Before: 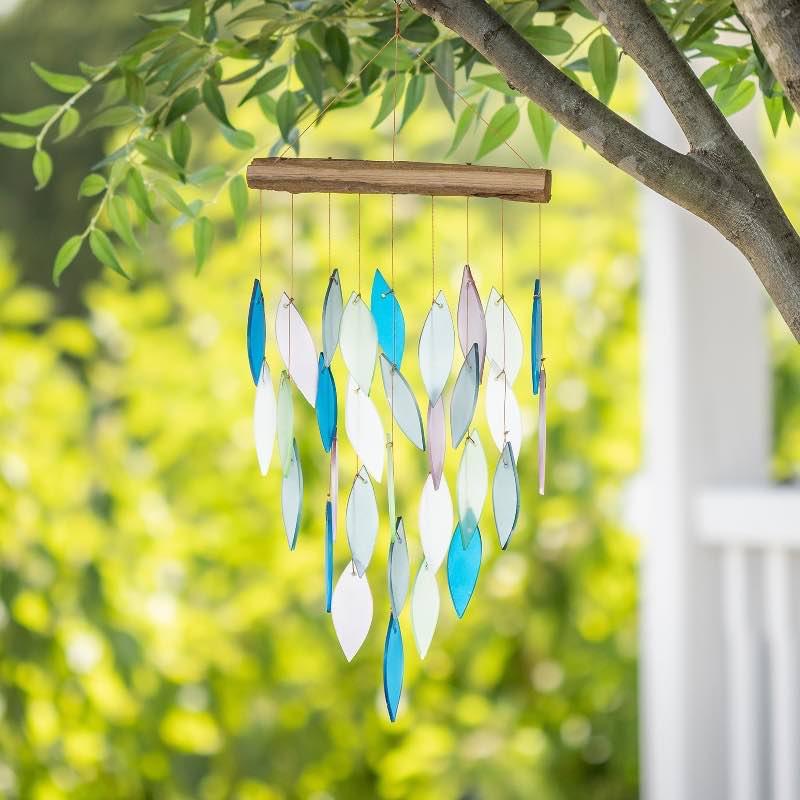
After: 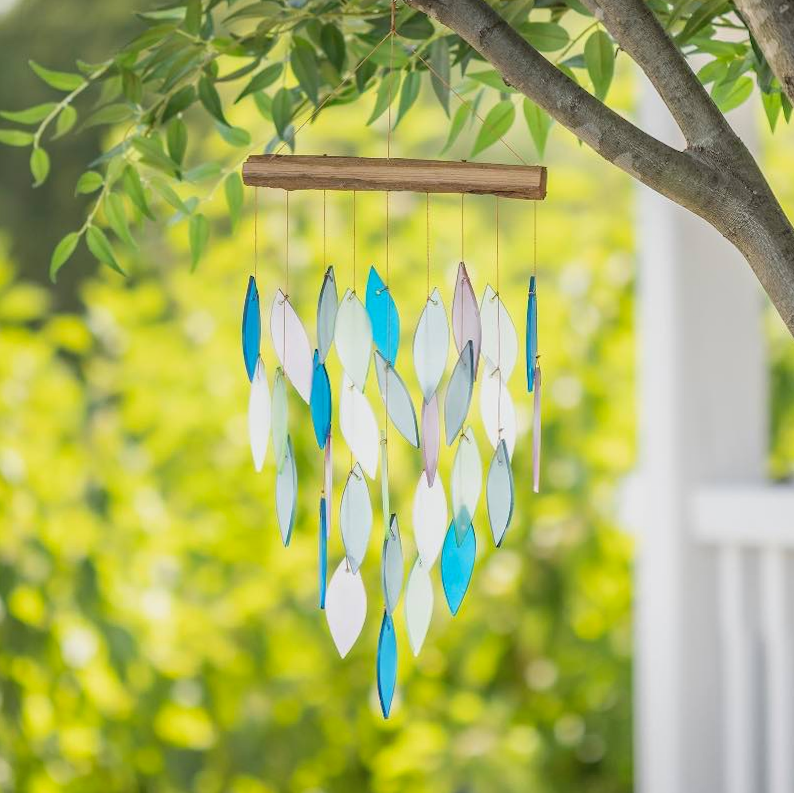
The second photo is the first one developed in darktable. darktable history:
rotate and perspective: rotation 0.192°, lens shift (horizontal) -0.015, crop left 0.005, crop right 0.996, crop top 0.006, crop bottom 0.99
contrast brightness saturation: contrast -0.11
tone equalizer: on, module defaults
